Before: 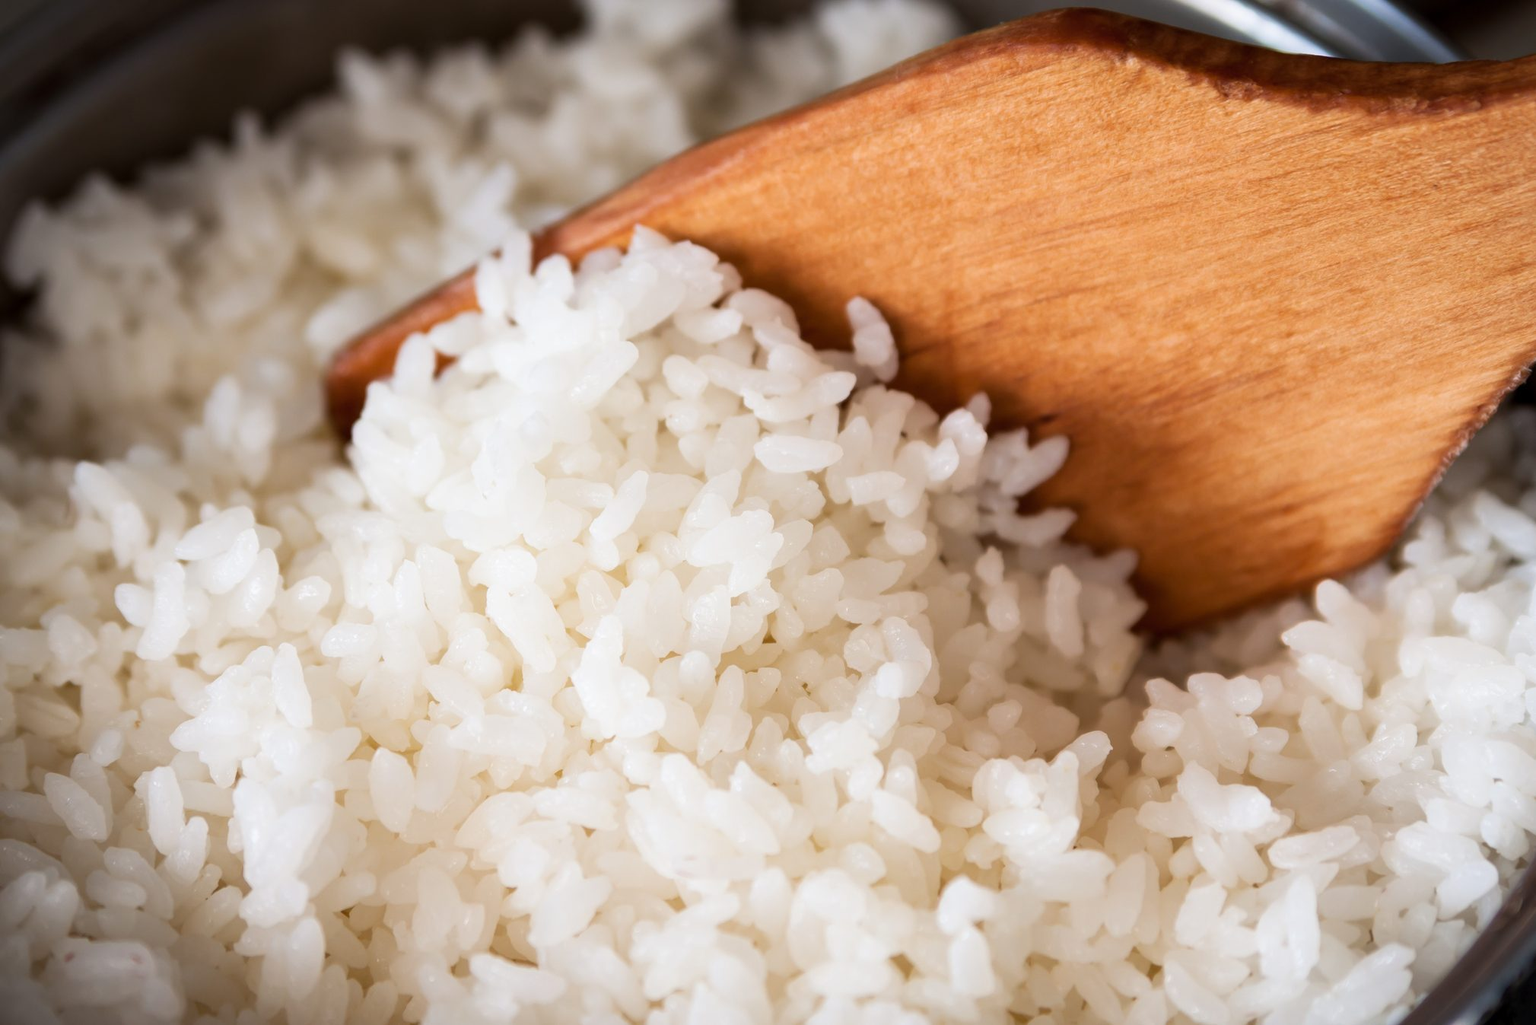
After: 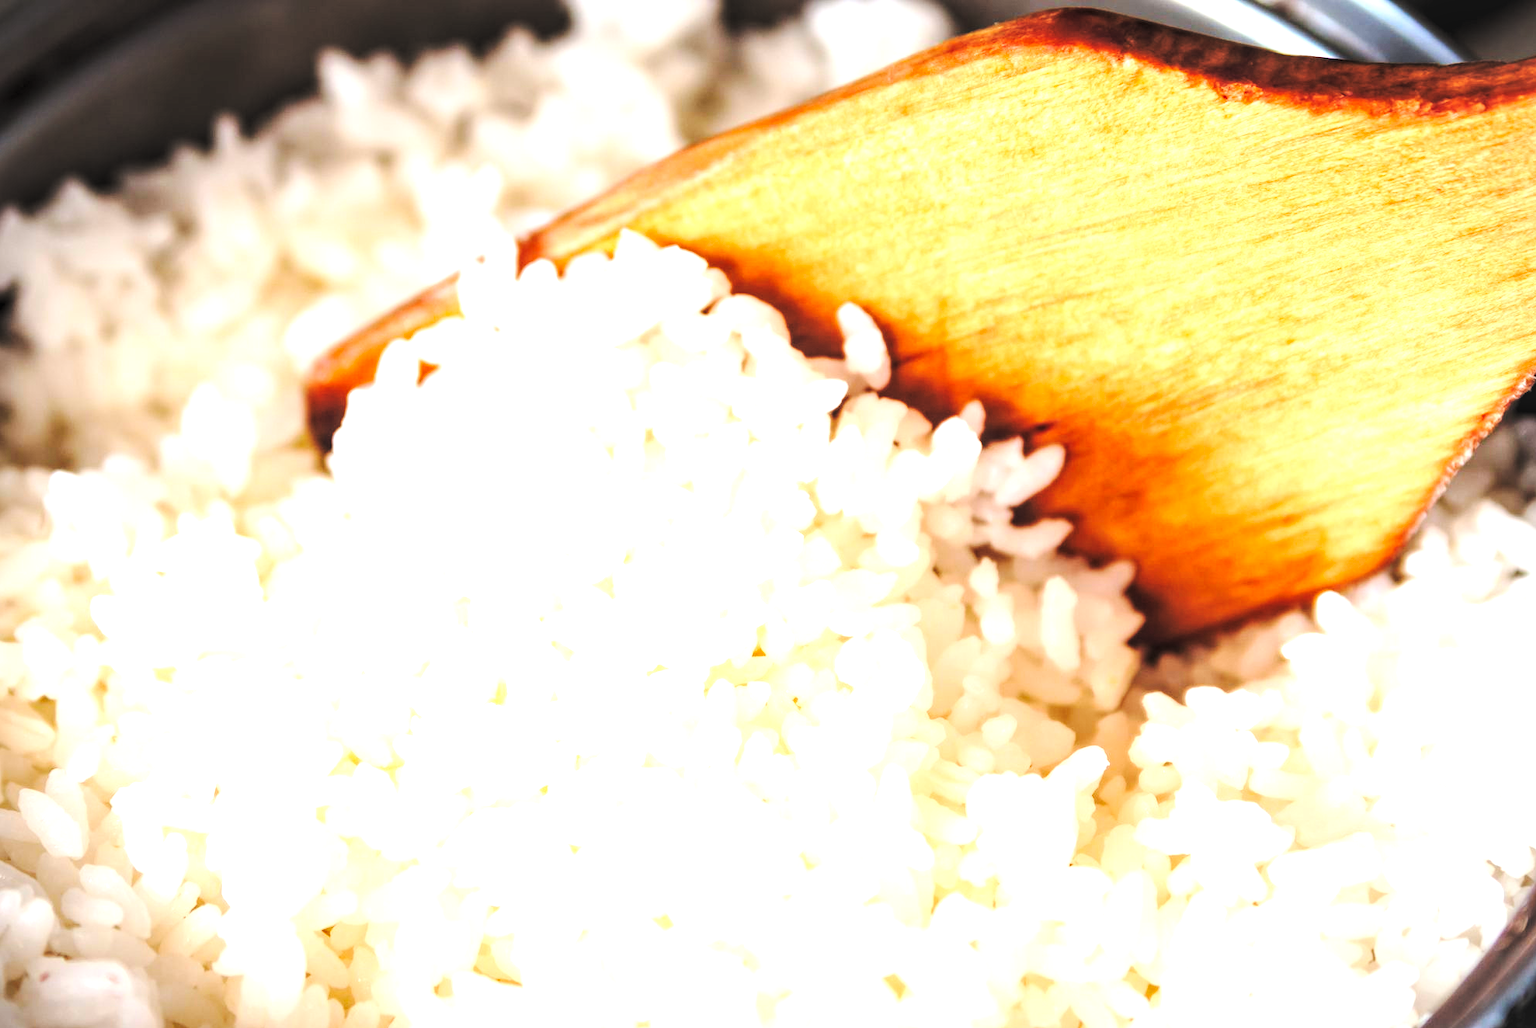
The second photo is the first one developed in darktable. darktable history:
contrast brightness saturation: contrast 0.102, brightness 0.305, saturation 0.139
local contrast: on, module defaults
crop: left 1.705%, right 0.282%, bottom 1.58%
exposure: exposure 0.129 EV, compensate exposure bias true, compensate highlight preservation false
levels: levels [0.055, 0.477, 0.9]
base curve: curves: ch0 [(0, 0) (0.04, 0.03) (0.133, 0.232) (0.448, 0.748) (0.843, 0.968) (1, 1)], preserve colors none
